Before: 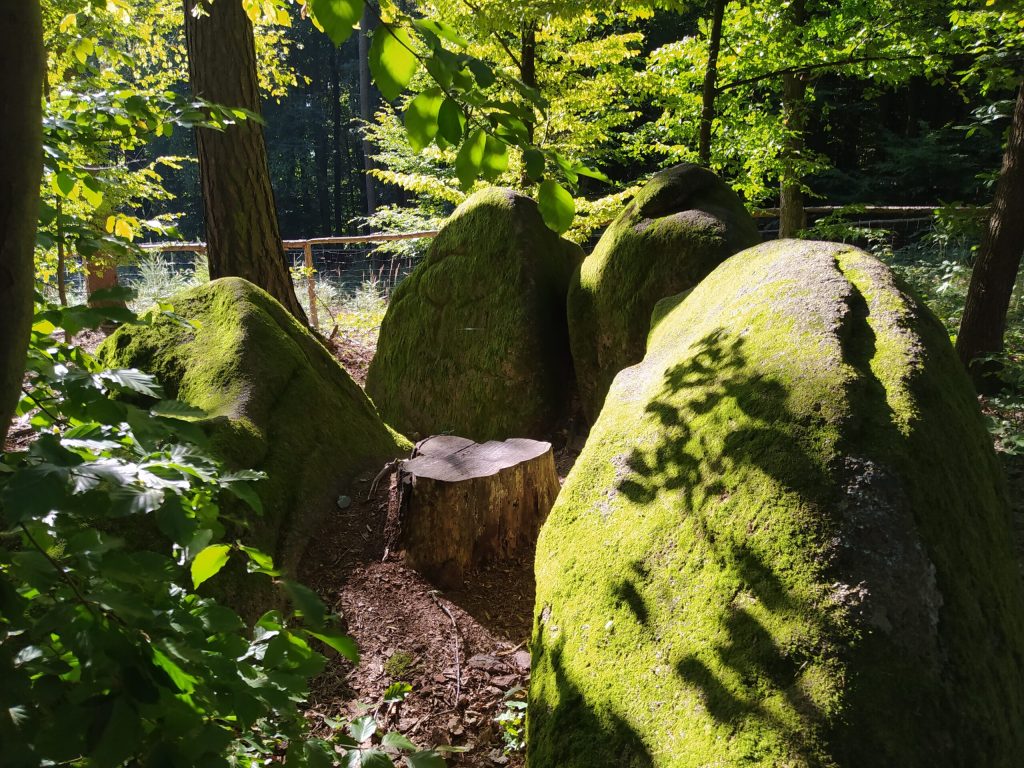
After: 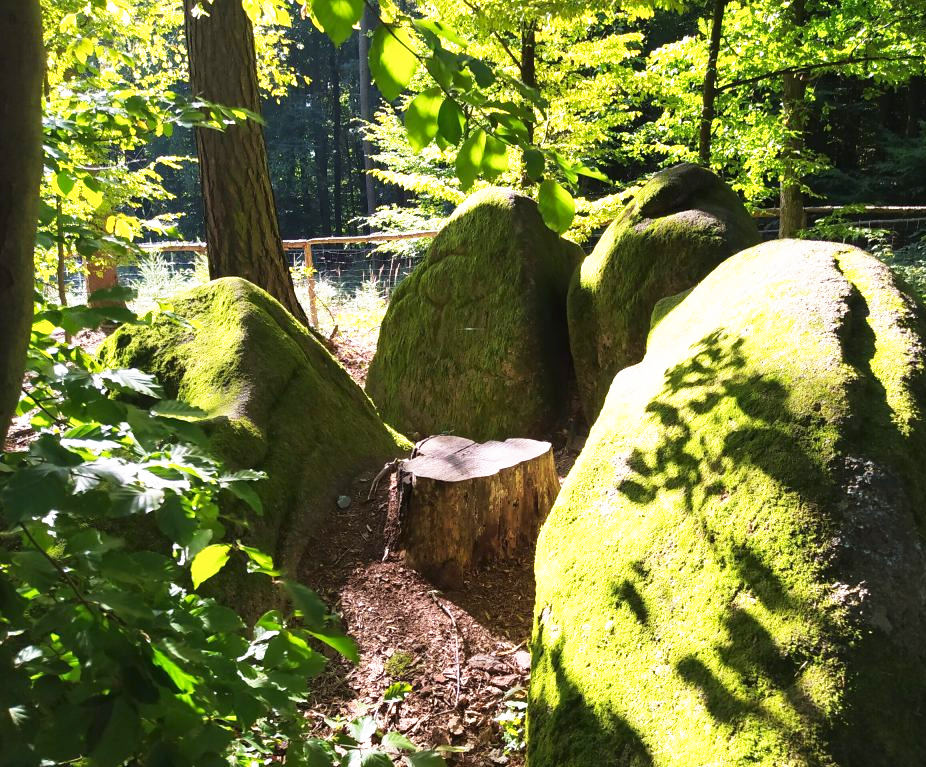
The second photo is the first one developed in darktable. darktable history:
exposure: compensate exposure bias true, compensate highlight preservation false
crop: right 9.51%, bottom 0.024%
base curve: curves: ch0 [(0, 0) (0.495, 0.917) (1, 1)], preserve colors none
